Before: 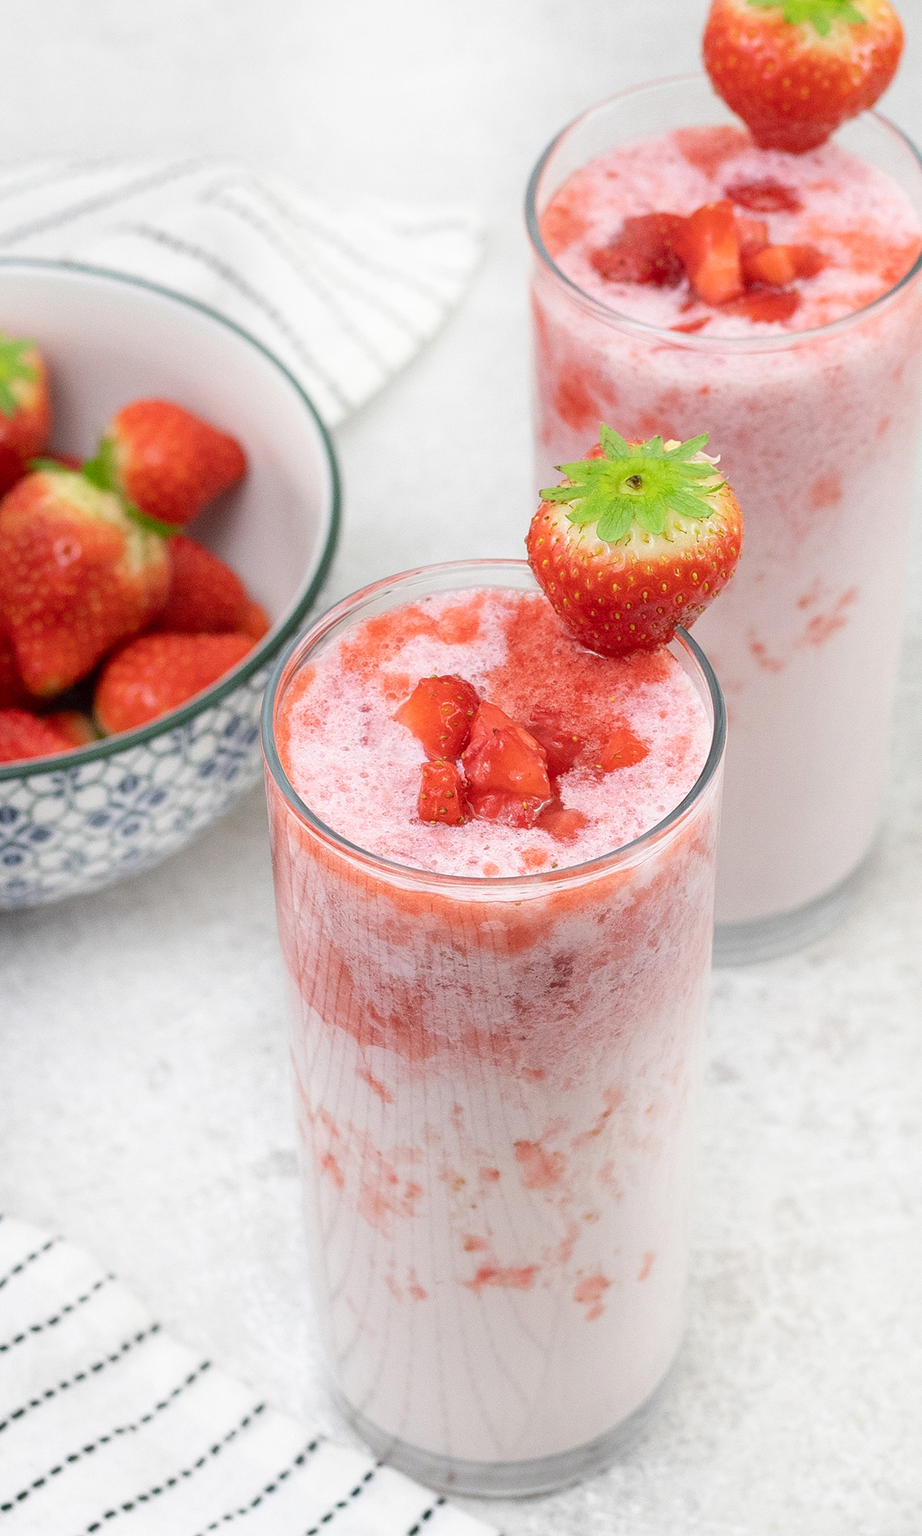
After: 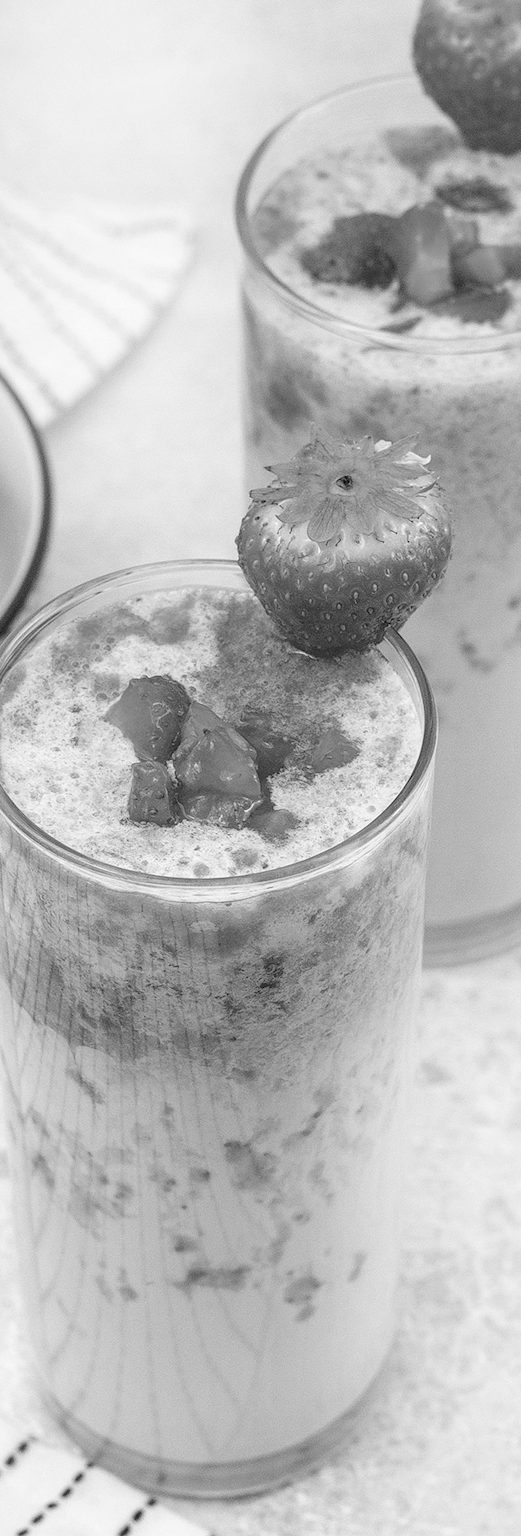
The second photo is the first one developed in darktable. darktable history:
local contrast: highlights 25%, detail 130%
color calibration: output gray [0.22, 0.42, 0.37, 0], gray › normalize channels true, illuminant same as pipeline (D50), adaptation XYZ, x 0.346, y 0.359, gamut compression 0
crop: left 31.458%, top 0%, right 11.876%
